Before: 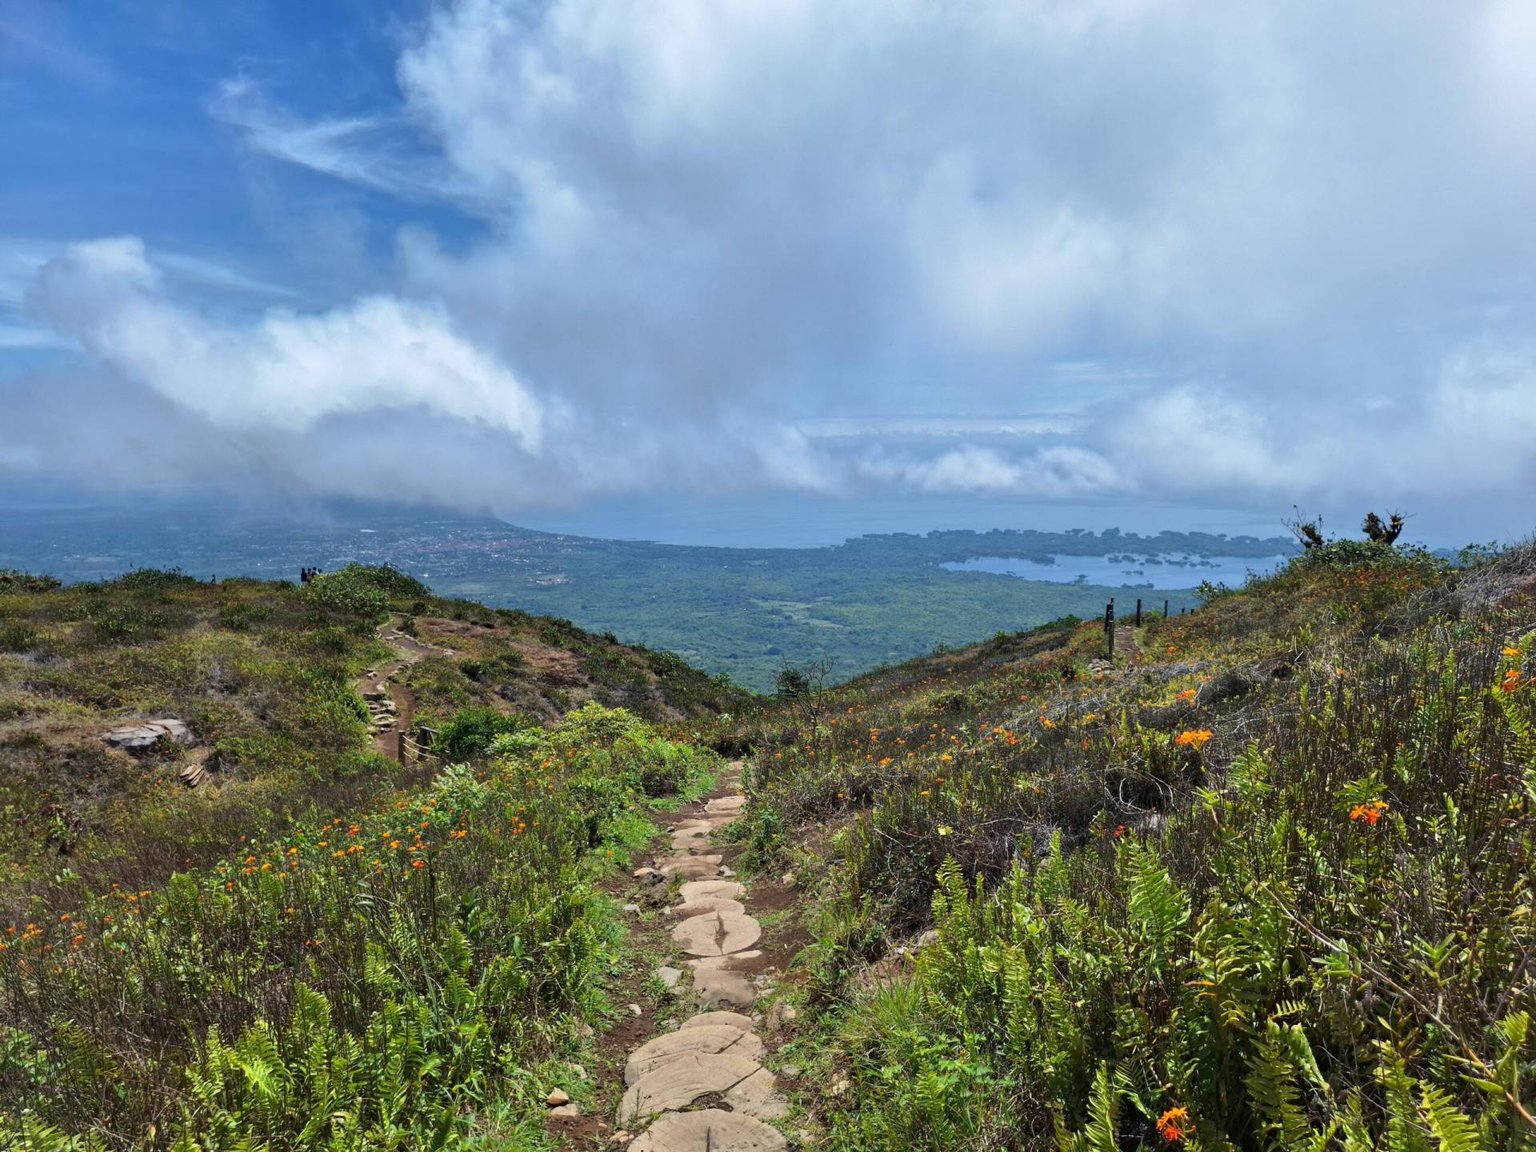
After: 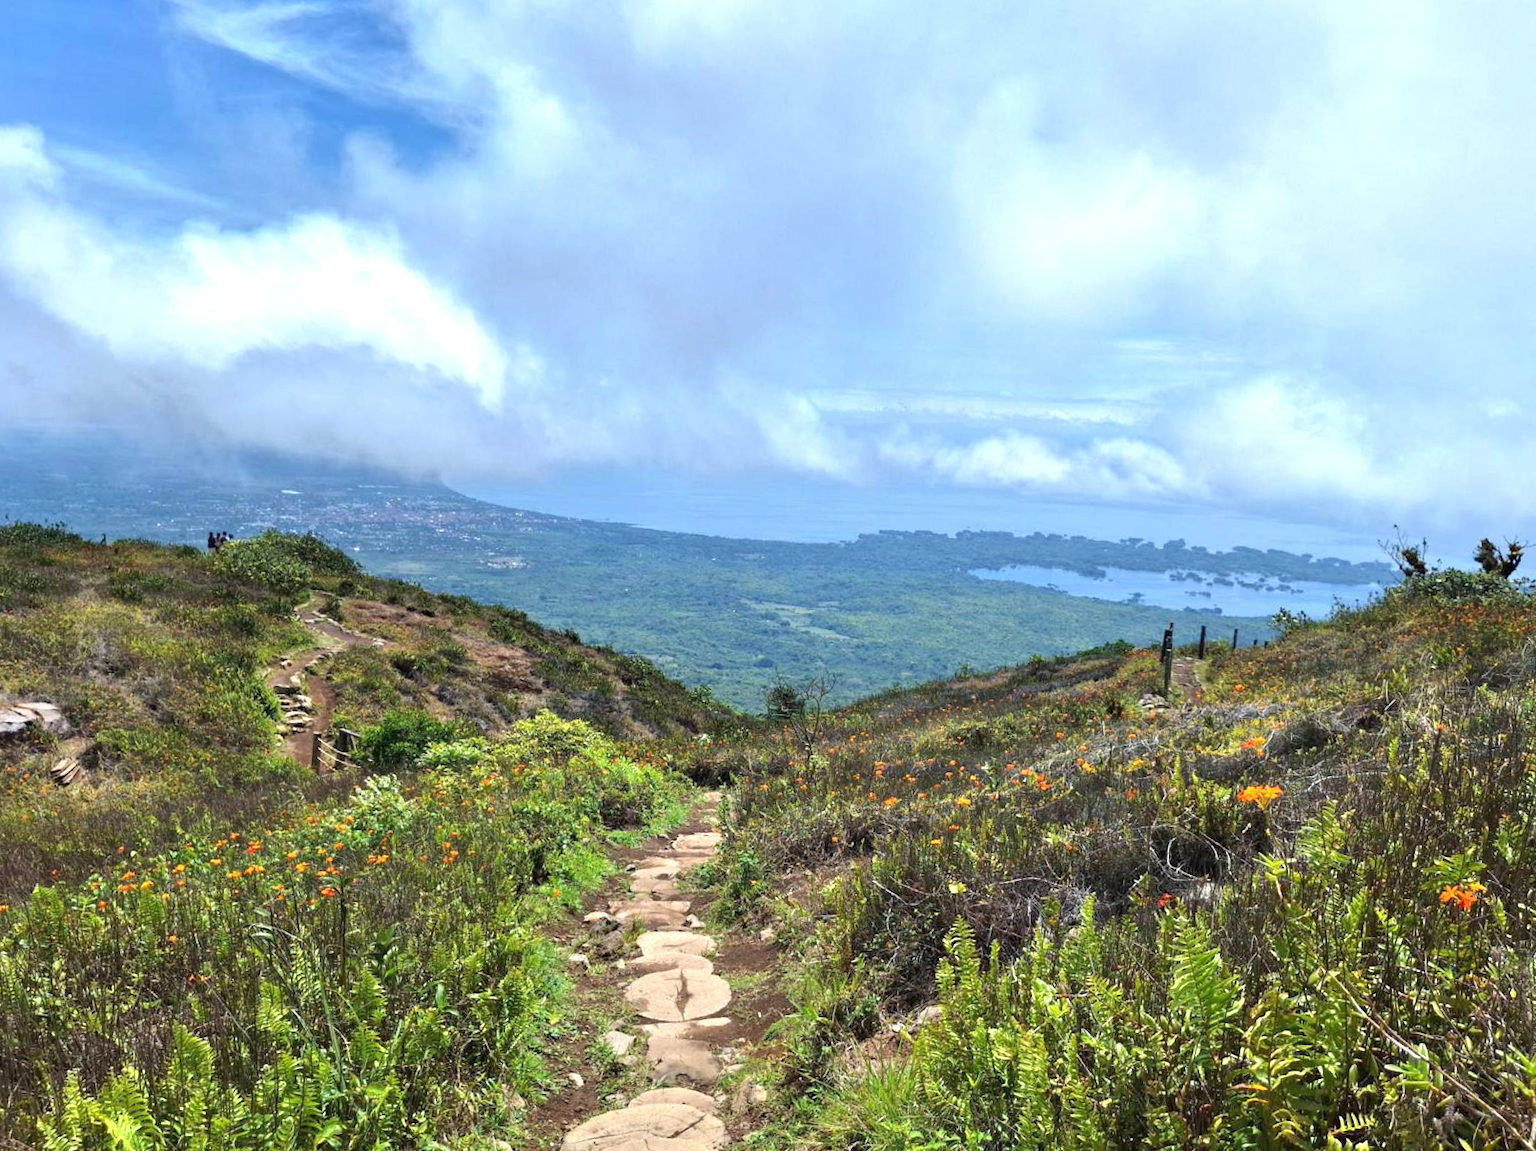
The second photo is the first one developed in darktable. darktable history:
exposure: black level correction 0, exposure 0.7 EV, compensate exposure bias true, compensate highlight preservation false
crop and rotate: angle -3.27°, left 5.211%, top 5.211%, right 4.607%, bottom 4.607%
